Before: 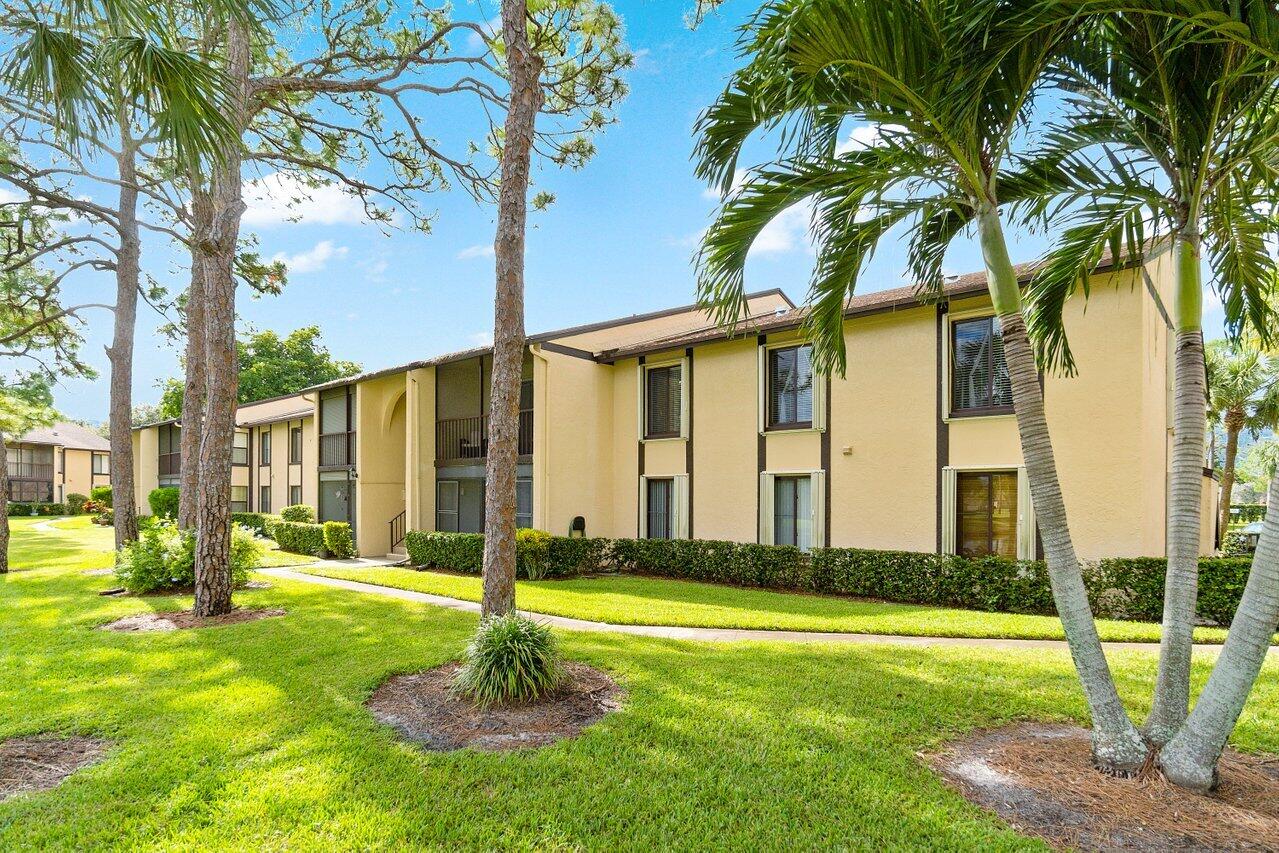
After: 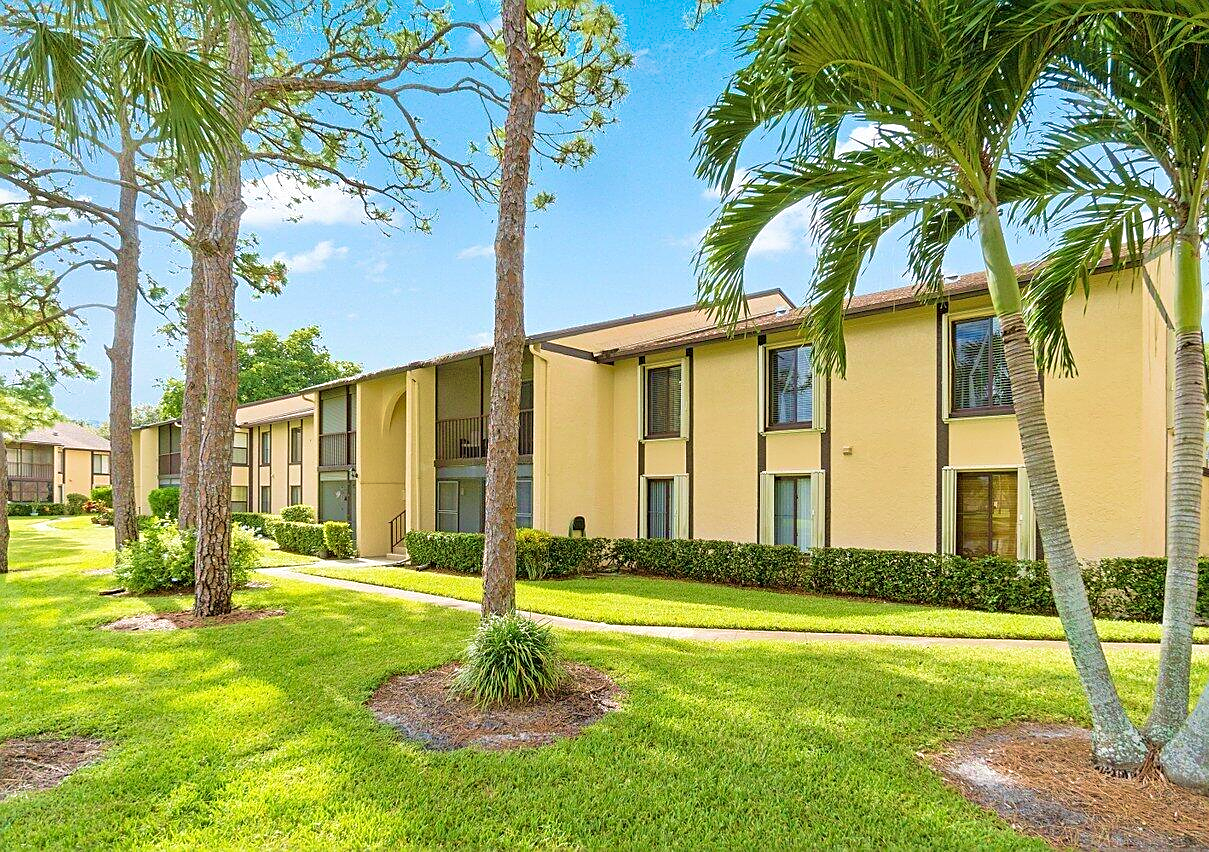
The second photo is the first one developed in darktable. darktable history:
crop and rotate: left 0%, right 5.403%
tone equalizer: -7 EV 0.153 EV, -6 EV 0.634 EV, -5 EV 1.16 EV, -4 EV 1.37 EV, -3 EV 1.18 EV, -2 EV 0.6 EV, -1 EV 0.16 EV, smoothing diameter 25%, edges refinement/feathering 14.45, preserve details guided filter
velvia: strength 44.65%
sharpen: on, module defaults
